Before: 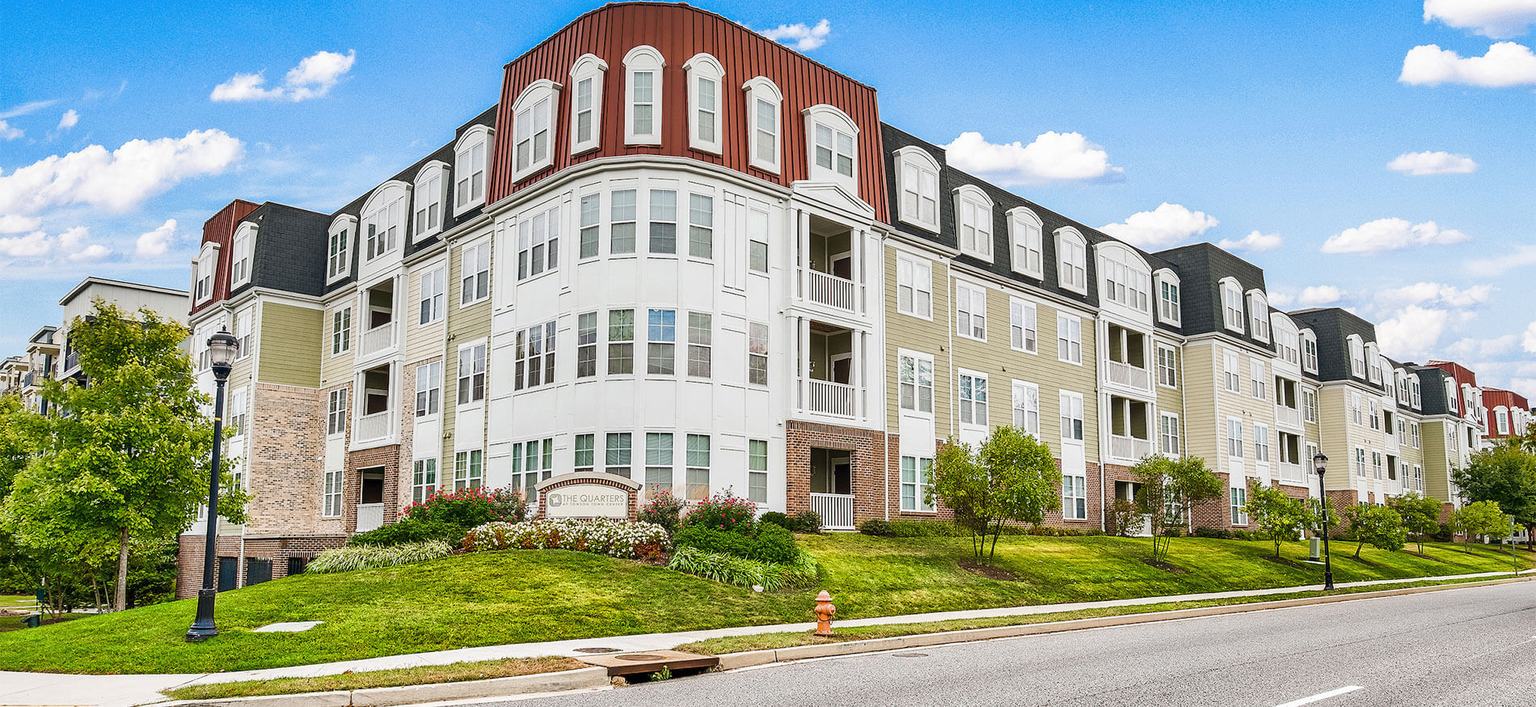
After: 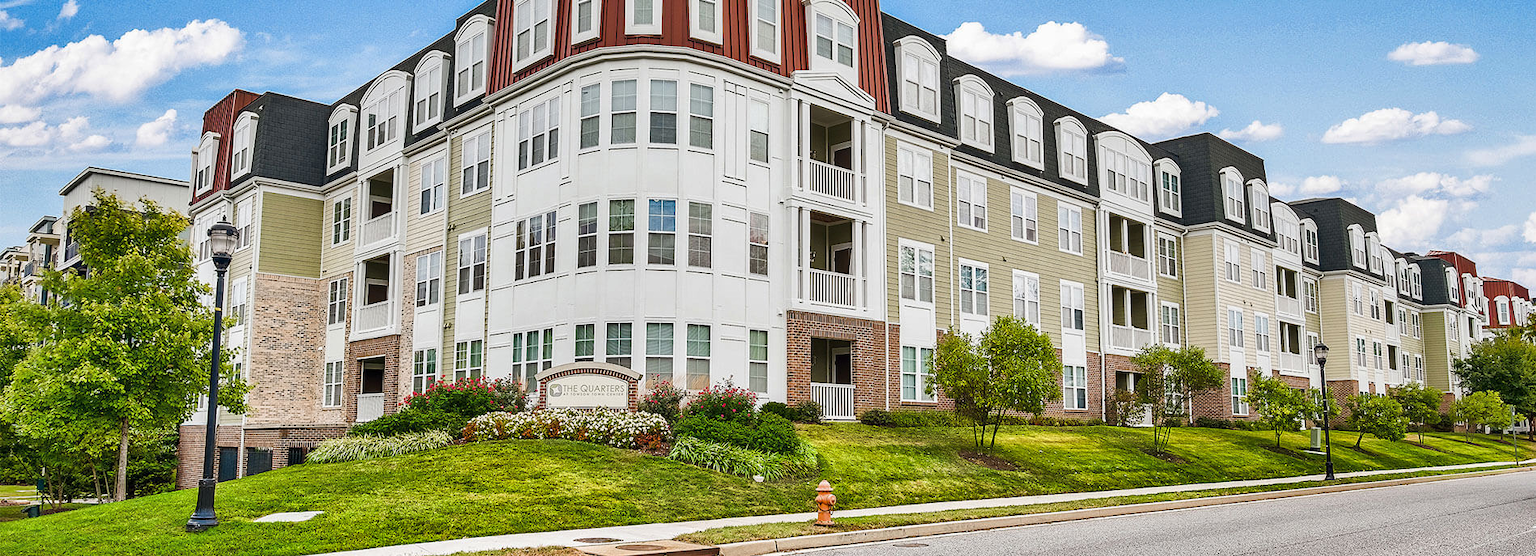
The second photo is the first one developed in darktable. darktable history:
shadows and highlights: shadows 5, soften with gaussian
crop and rotate: top 15.774%, bottom 5.506%
